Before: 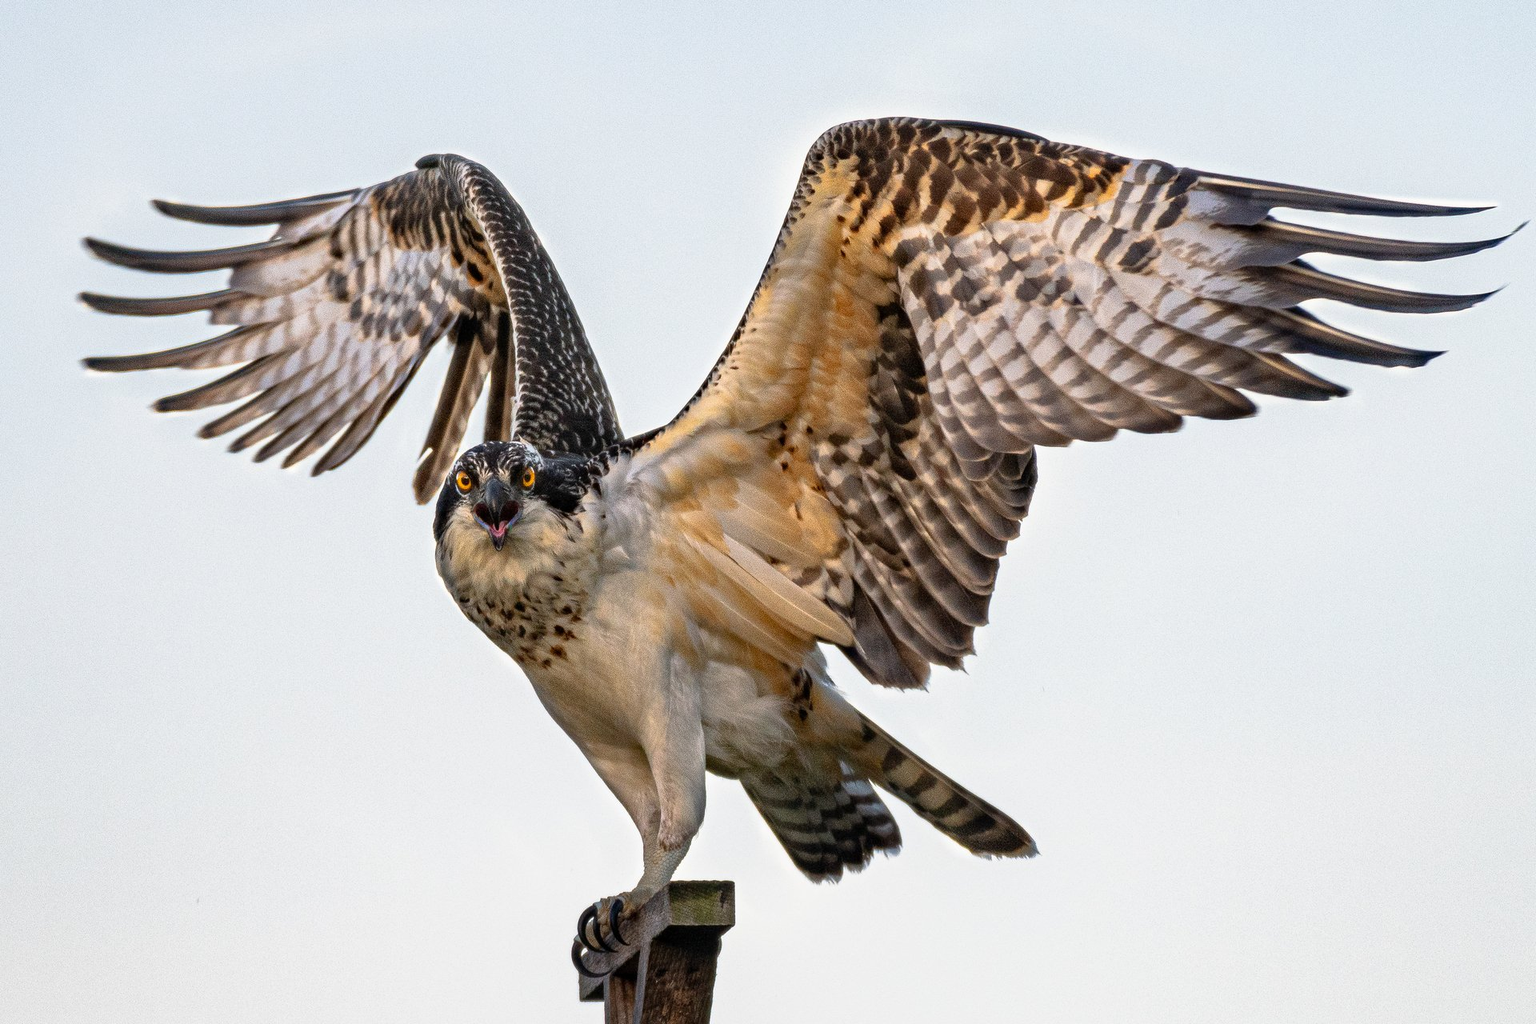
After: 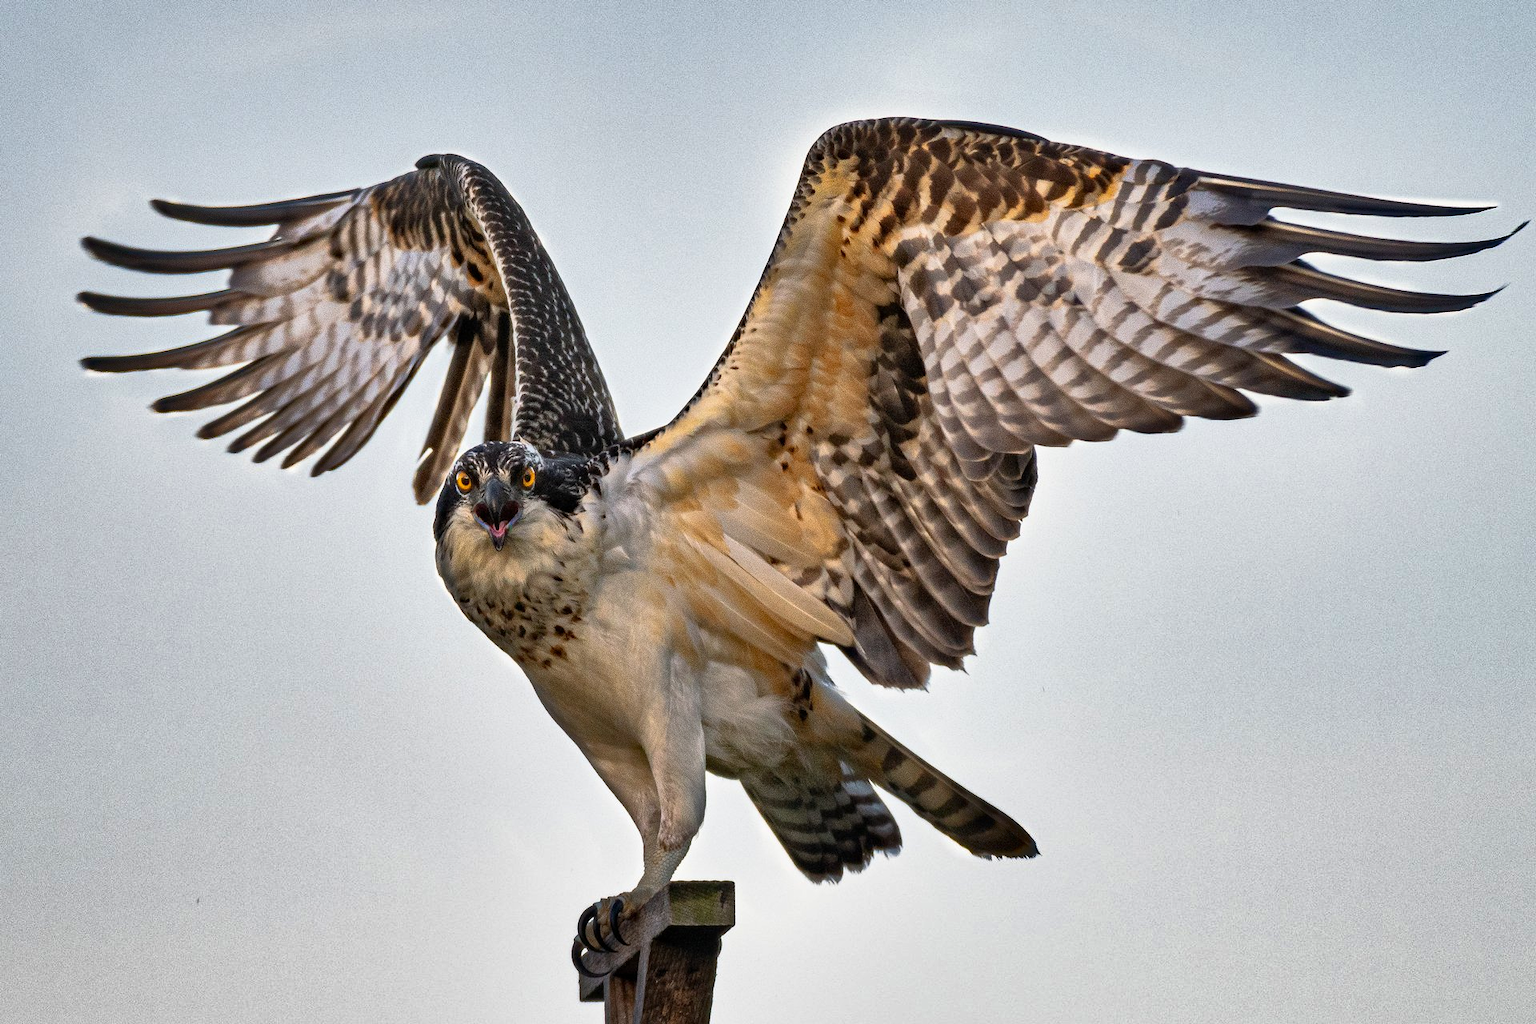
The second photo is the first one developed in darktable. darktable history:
shadows and highlights: radius 107.41, shadows 45.6, highlights -67.57, low approximation 0.01, soften with gaussian
